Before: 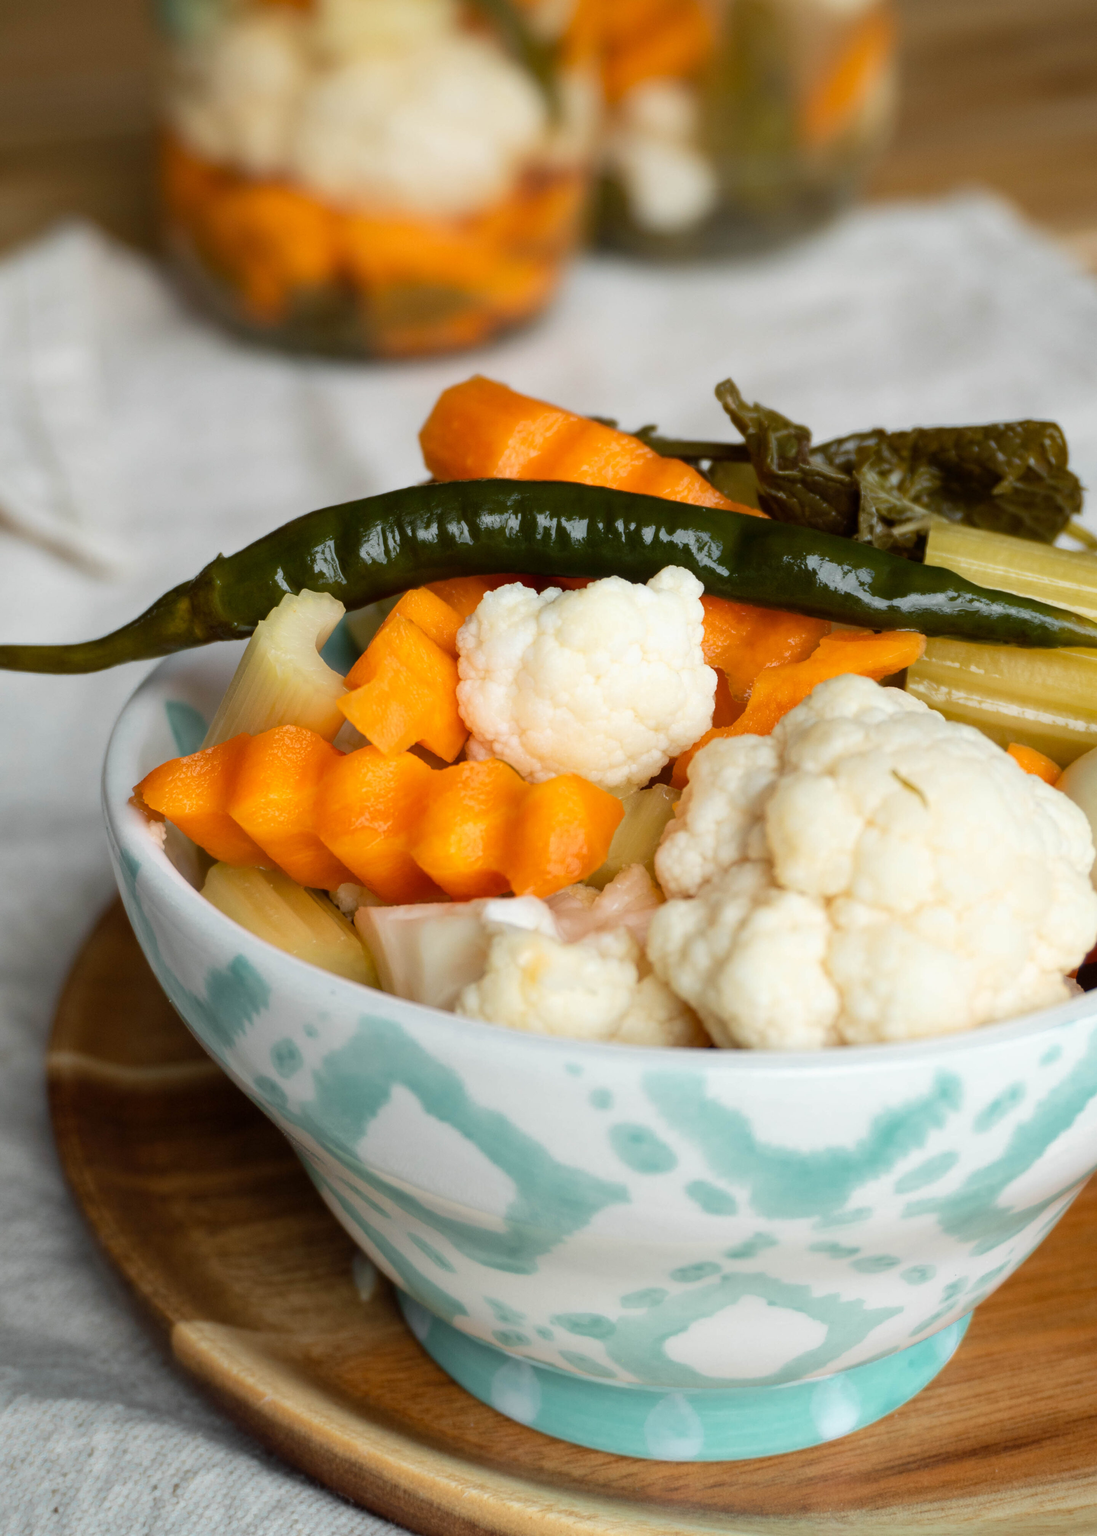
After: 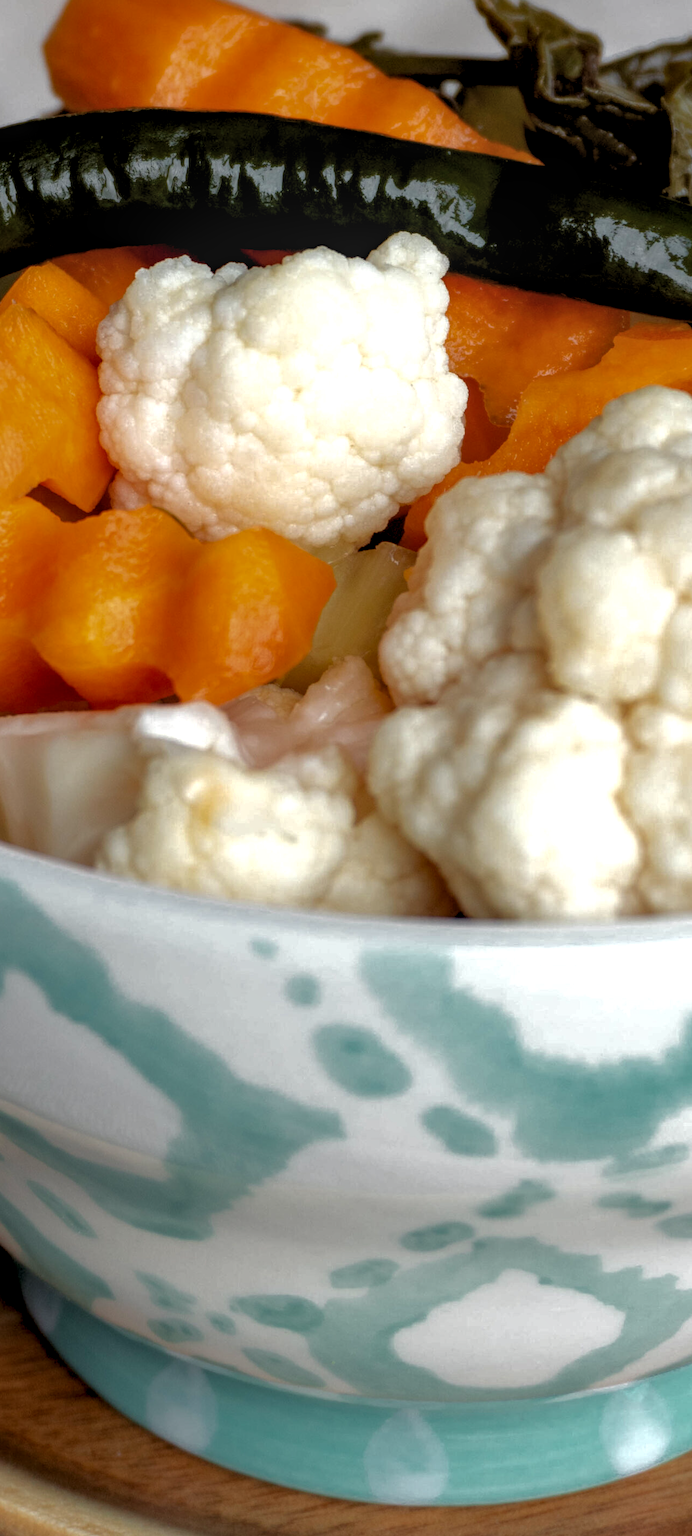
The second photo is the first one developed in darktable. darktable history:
exposure: compensate highlight preservation false
rgb levels: levels [[0.013, 0.434, 0.89], [0, 0.5, 1], [0, 0.5, 1]]
vignetting: fall-off start 116.67%, fall-off radius 59.26%, brightness -0.31, saturation -0.056
base curve: curves: ch0 [(0, 0) (0.826, 0.587) (1, 1)]
crop: left 35.432%, top 26.233%, right 20.145%, bottom 3.432%
local contrast: on, module defaults
color balance: gamma [0.9, 0.988, 0.975, 1.025], gain [1.05, 1, 1, 1]
